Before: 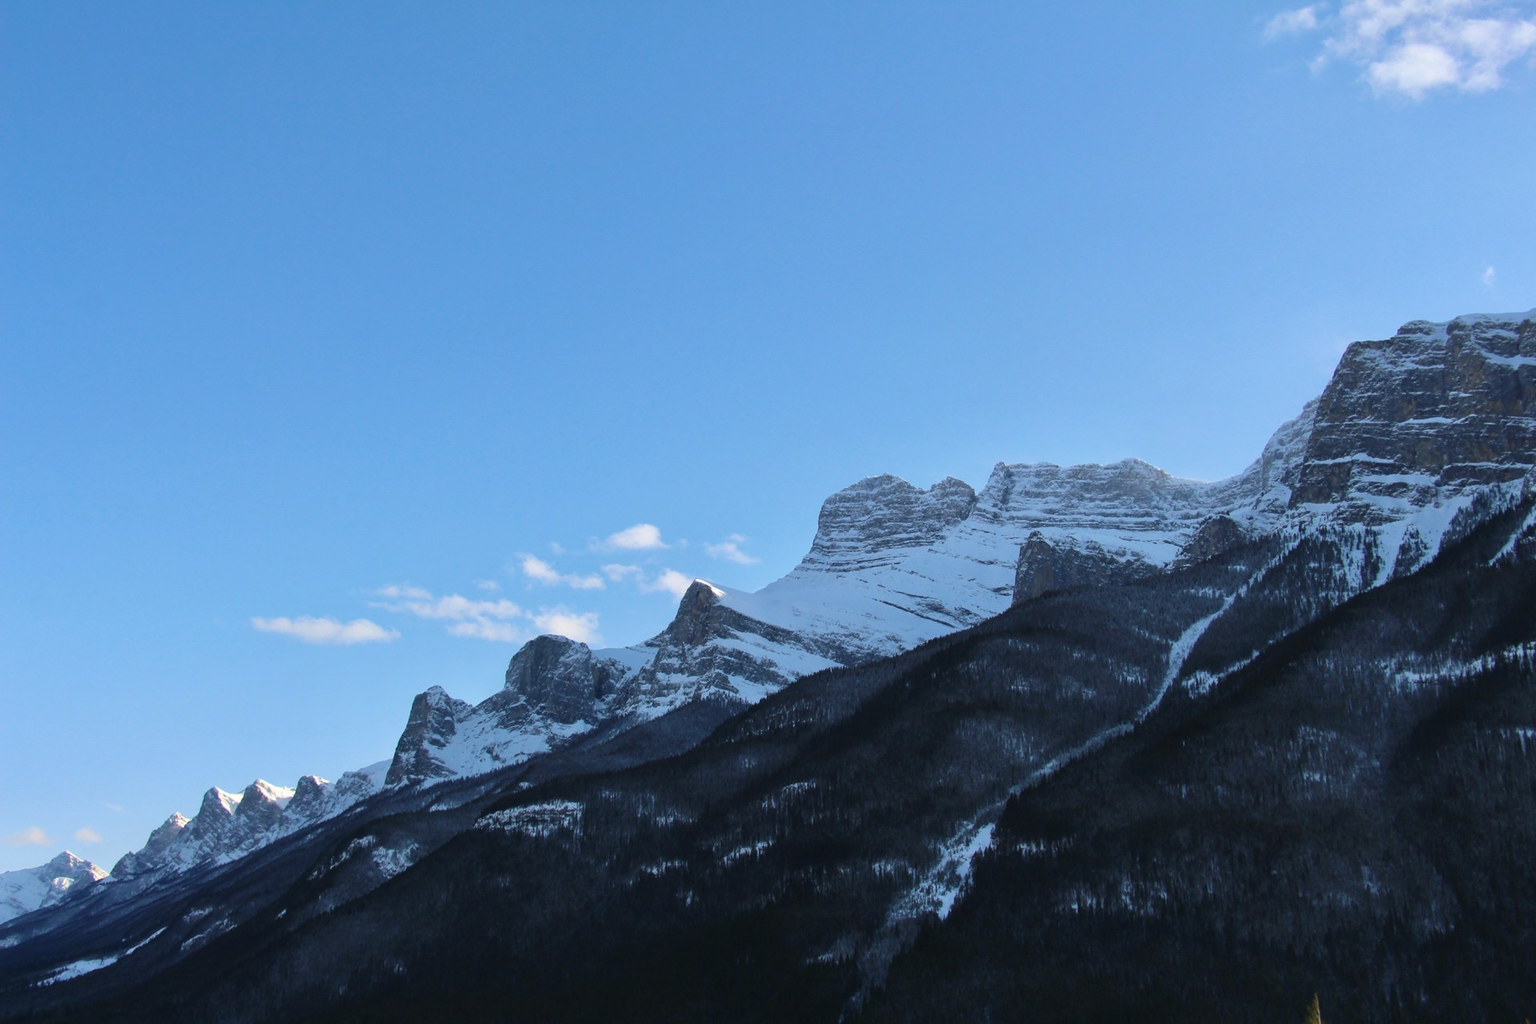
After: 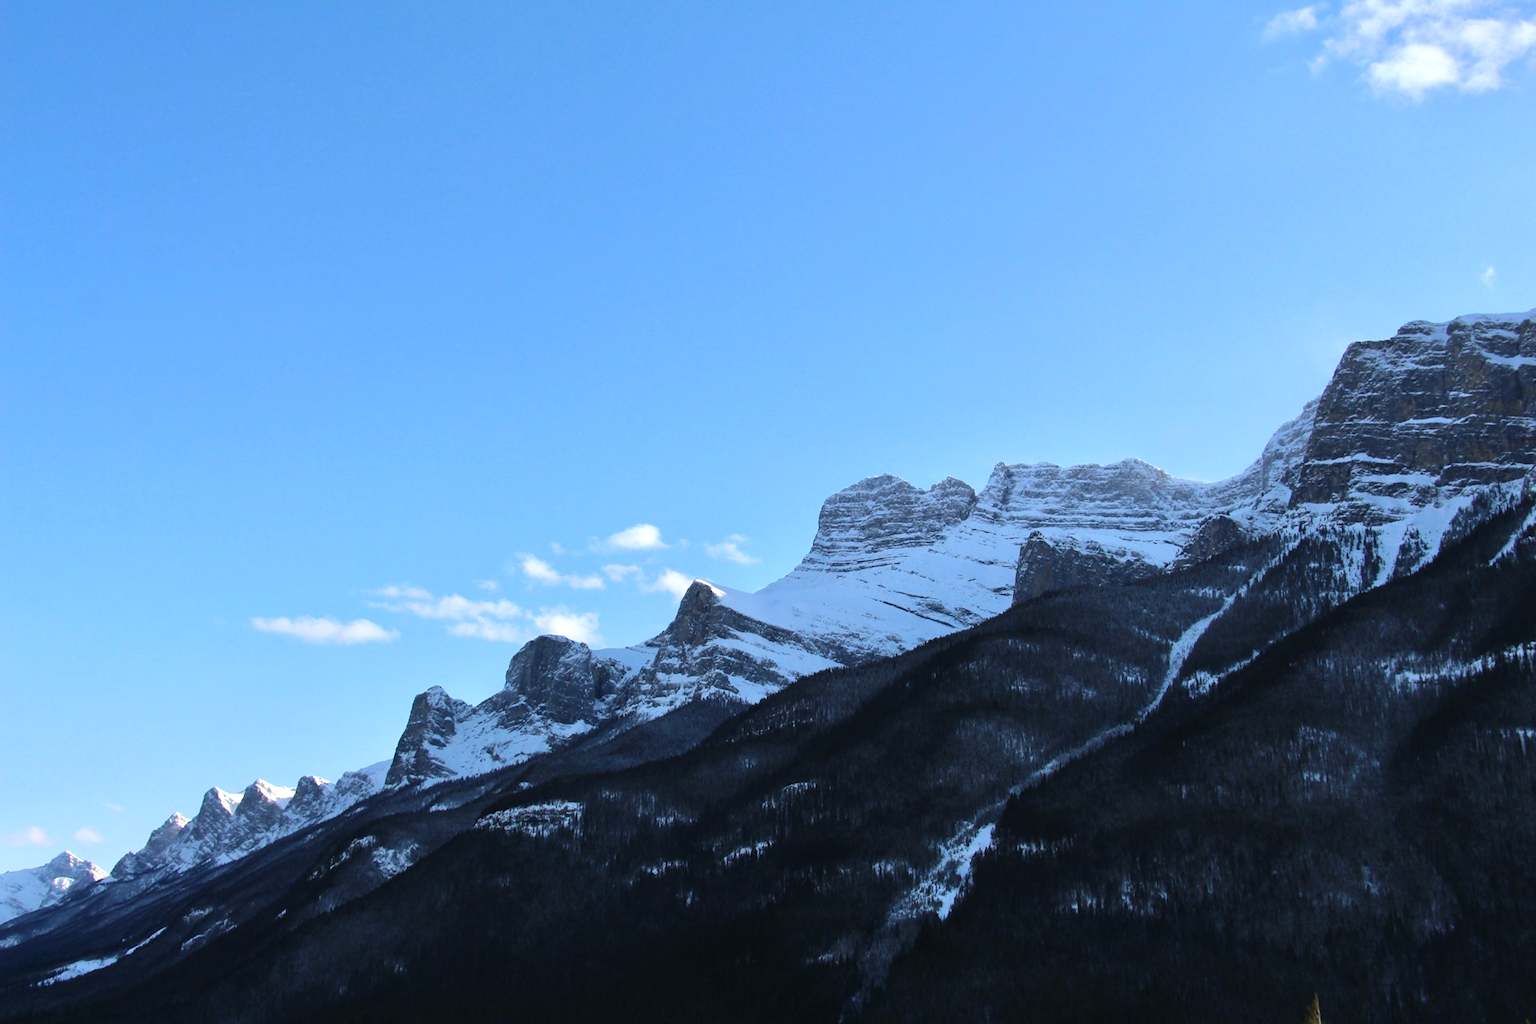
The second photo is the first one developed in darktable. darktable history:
white balance: red 0.983, blue 1.036
tone equalizer: -8 EV -0.417 EV, -7 EV -0.389 EV, -6 EV -0.333 EV, -5 EV -0.222 EV, -3 EV 0.222 EV, -2 EV 0.333 EV, -1 EV 0.389 EV, +0 EV 0.417 EV, edges refinement/feathering 500, mask exposure compensation -1.57 EV, preserve details no
